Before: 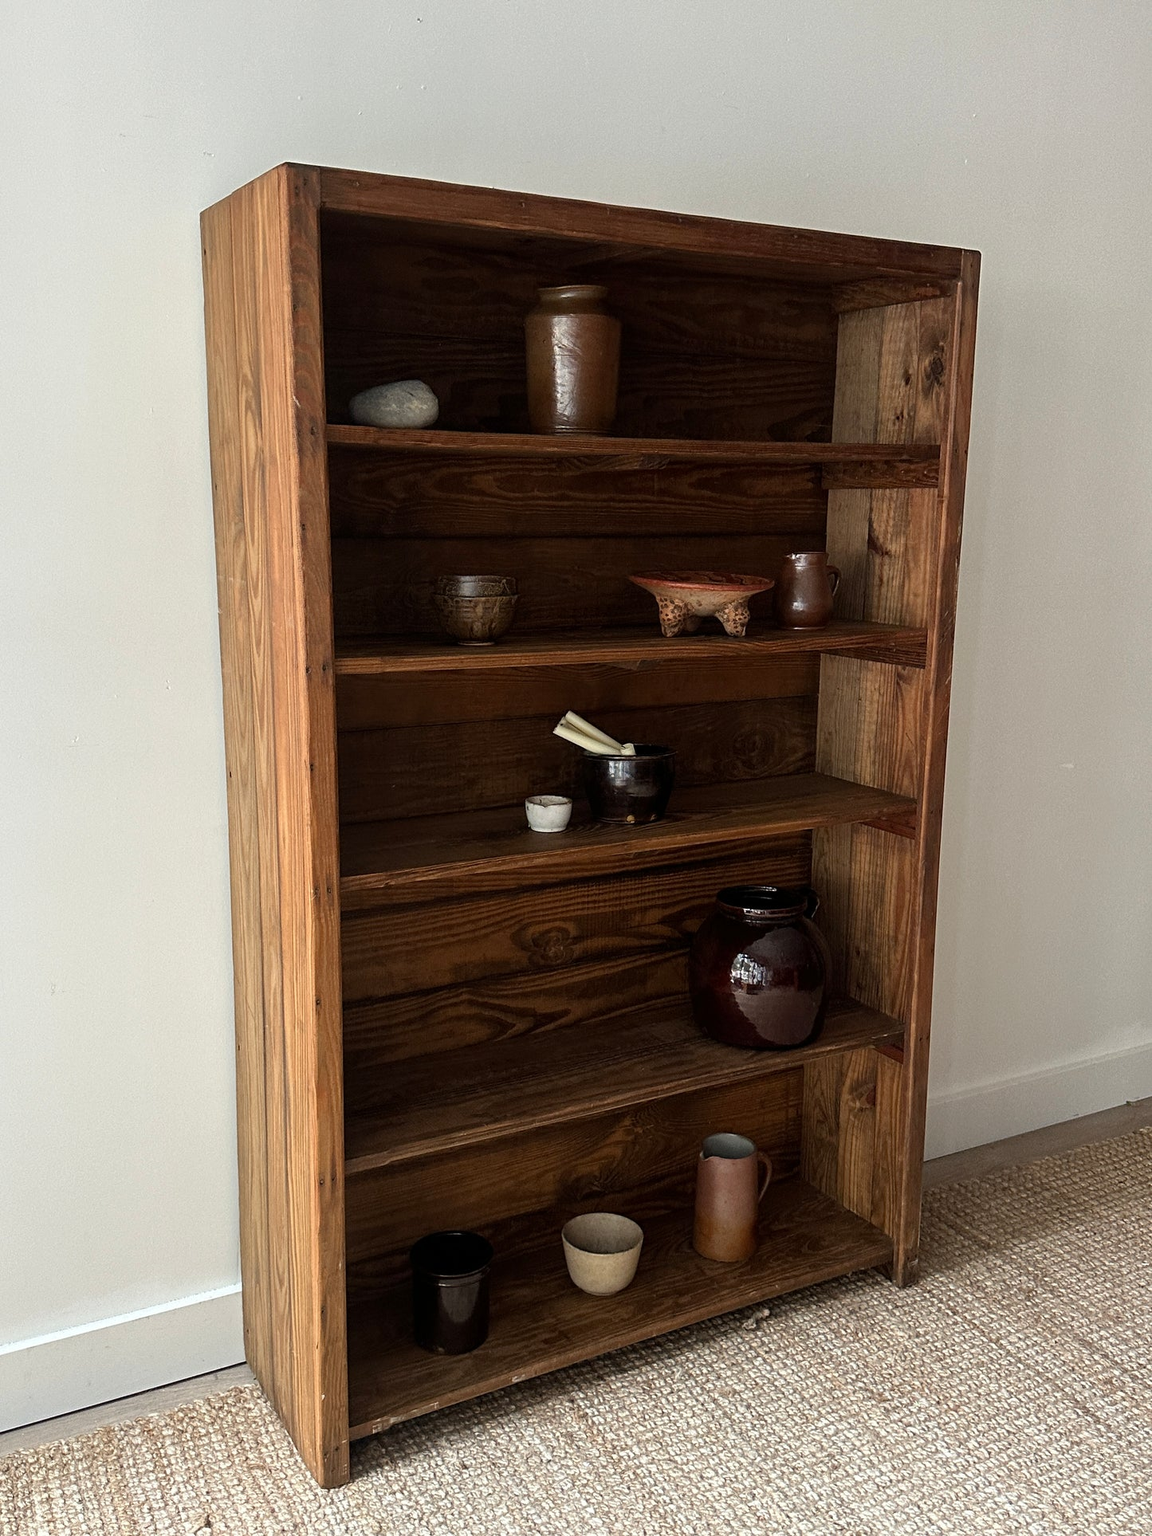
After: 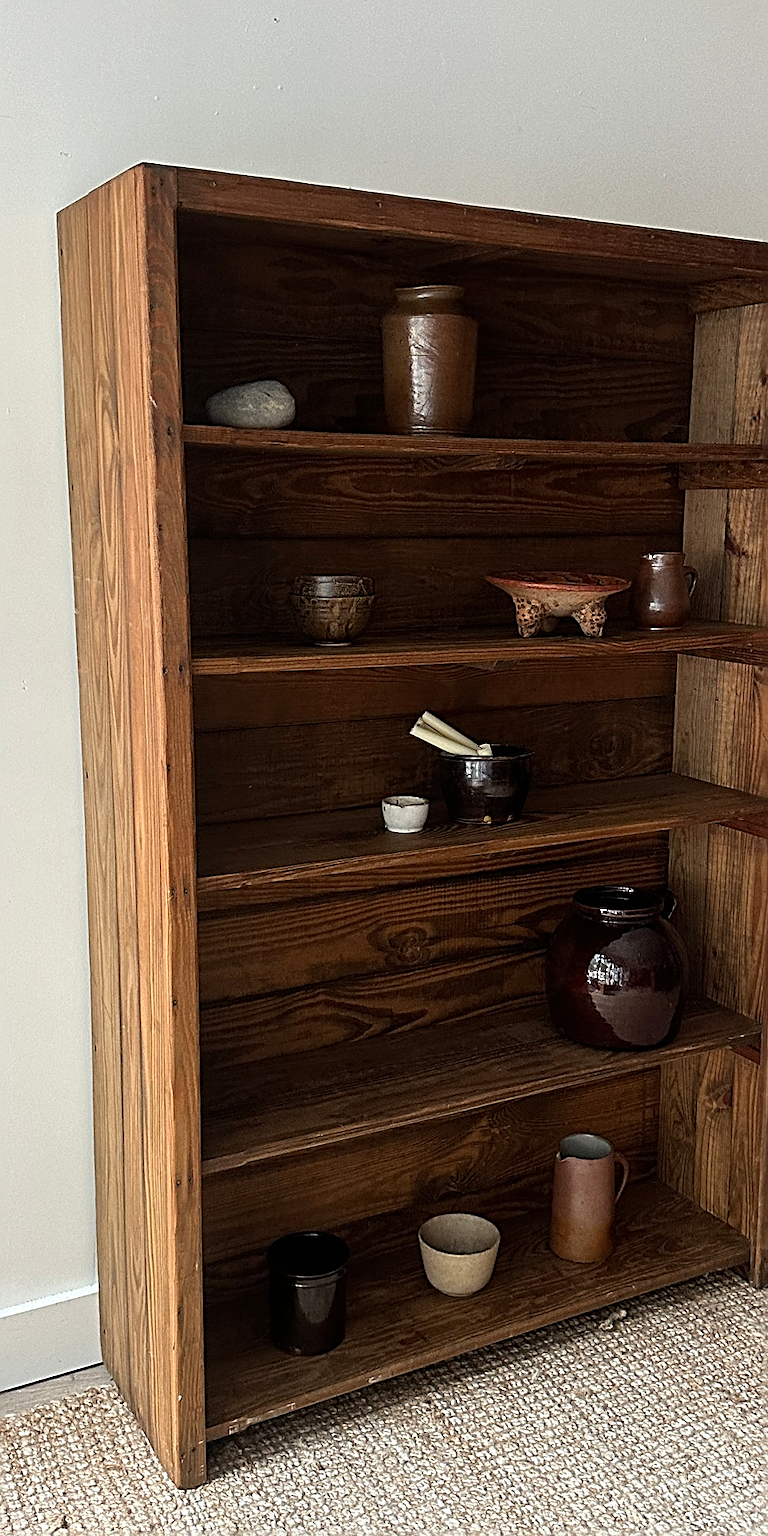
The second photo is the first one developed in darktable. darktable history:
crop and rotate: left 12.513%, right 20.797%
sharpen: radius 2.627, amount 0.699
